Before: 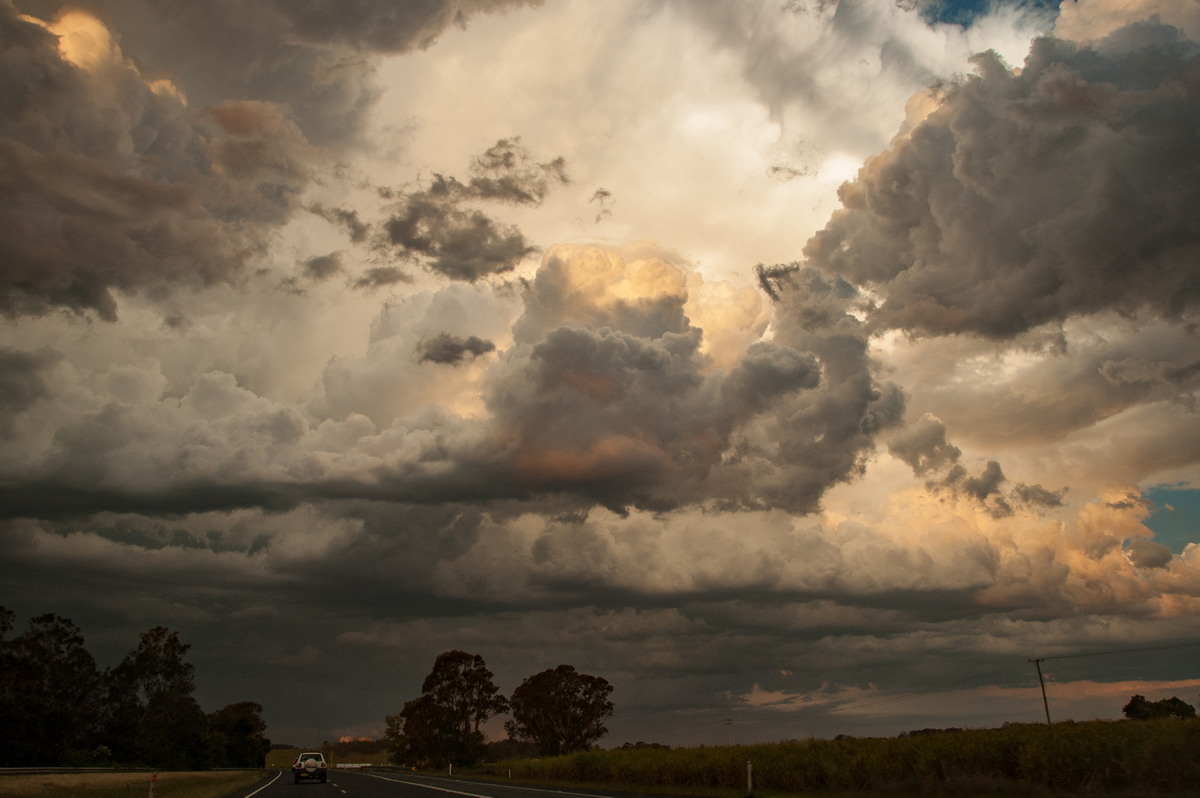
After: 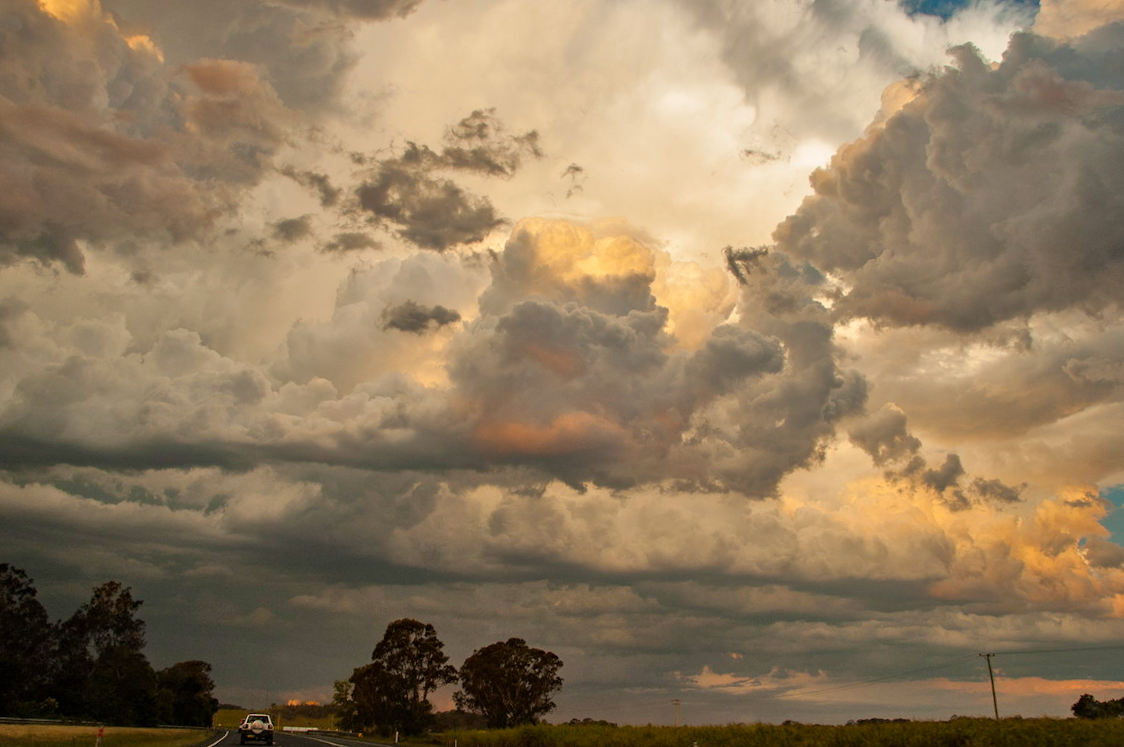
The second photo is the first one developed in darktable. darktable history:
tone equalizer: -7 EV 0.144 EV, -6 EV 0.628 EV, -5 EV 1.19 EV, -4 EV 1.36 EV, -3 EV 1.15 EV, -2 EV 0.6 EV, -1 EV 0.16 EV
color balance rgb: perceptual saturation grading › global saturation 24.943%
crop and rotate: angle -2.59°
